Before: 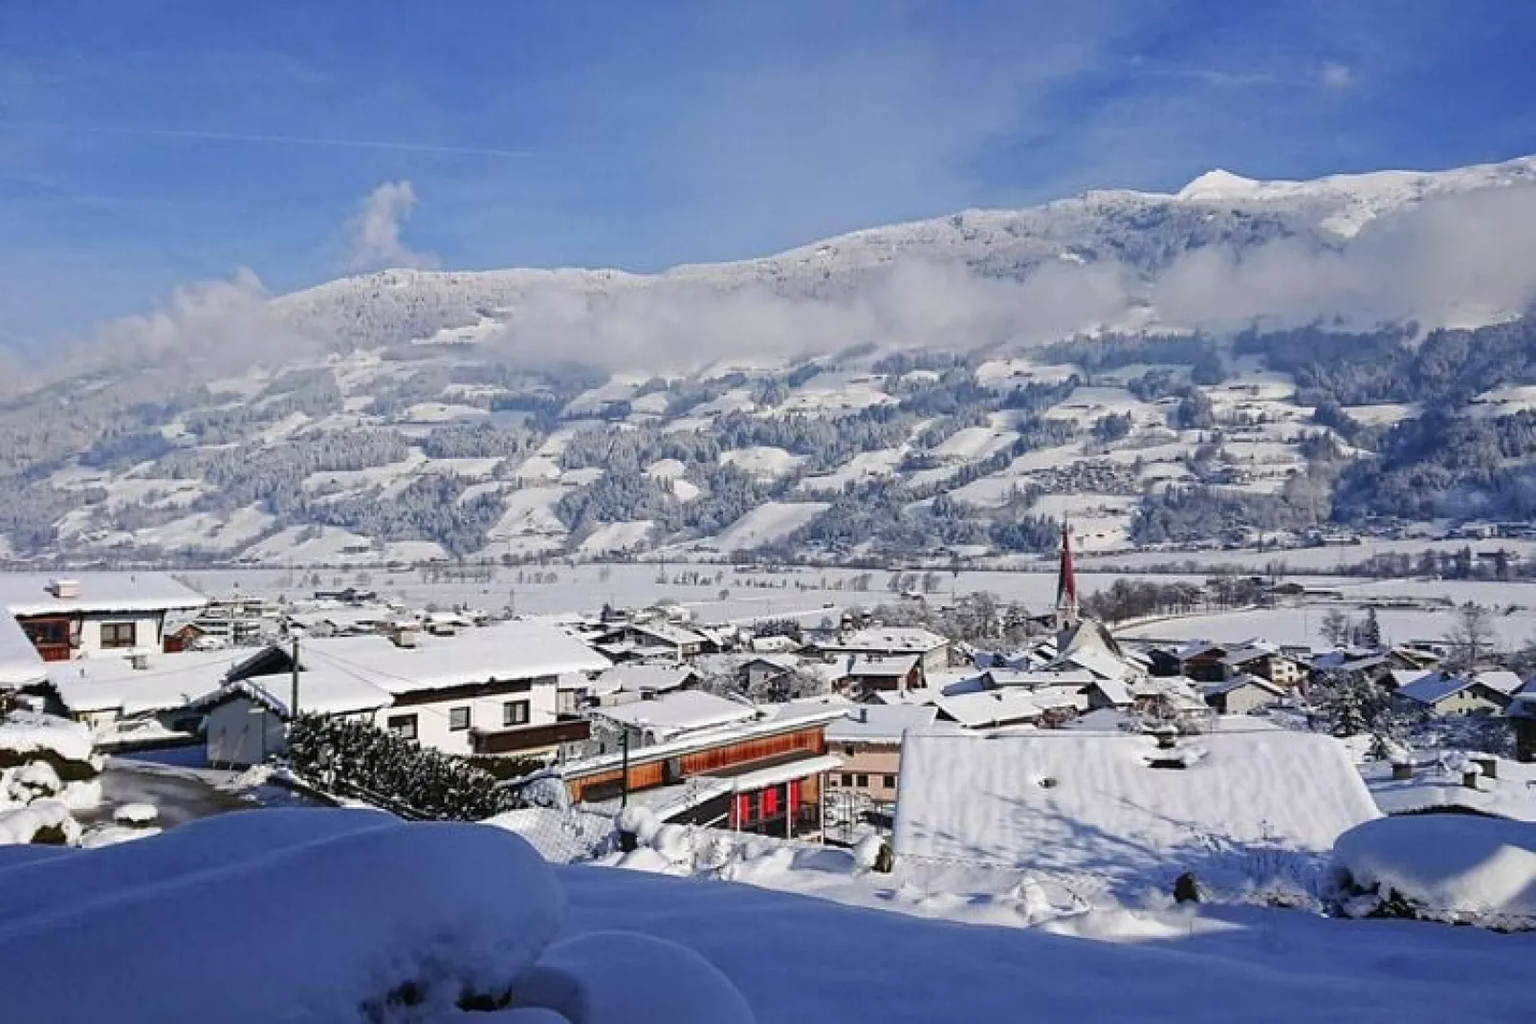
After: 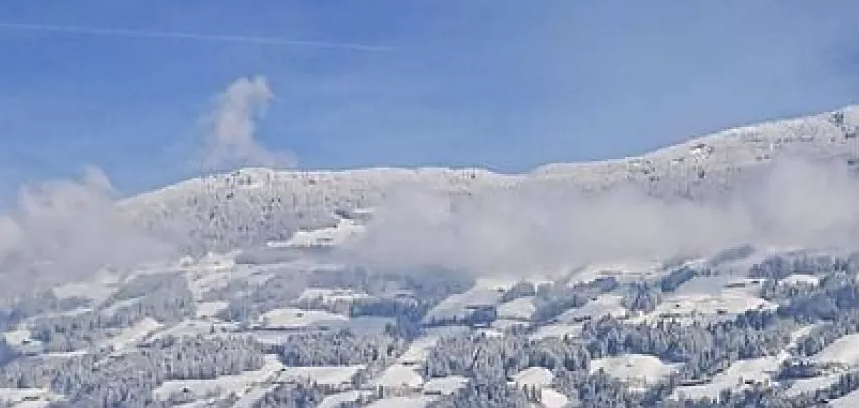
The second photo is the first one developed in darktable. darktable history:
sharpen: on, module defaults
shadows and highlights: shadows 1.66, highlights 41.7
crop: left 10.183%, top 10.583%, right 36.322%, bottom 51.261%
